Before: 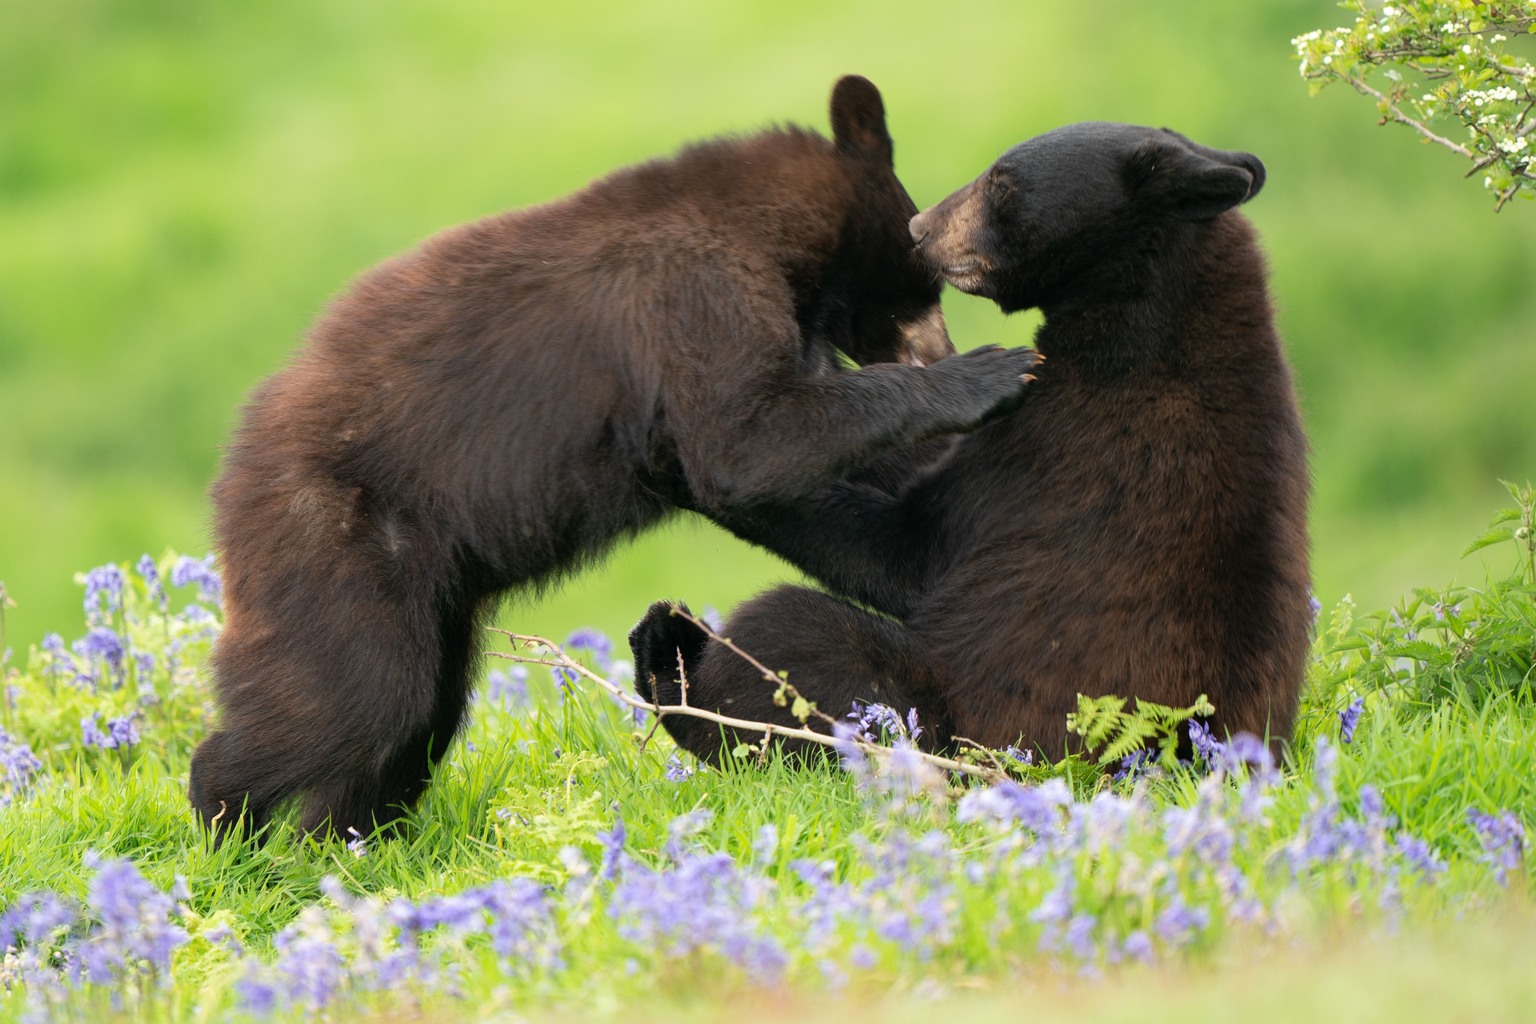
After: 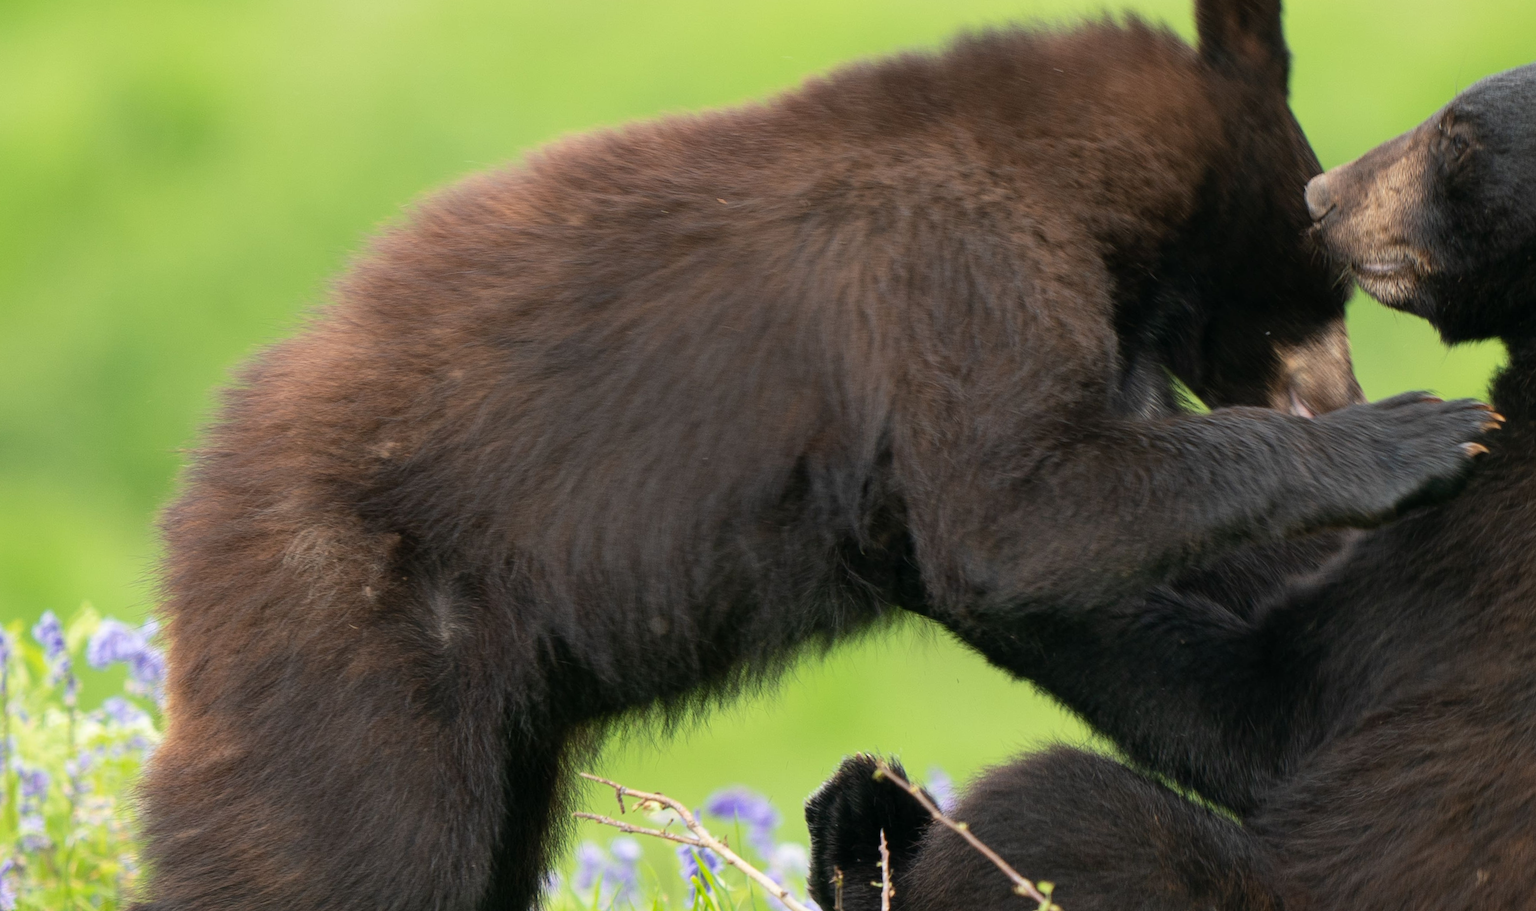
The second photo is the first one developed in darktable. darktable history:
crop and rotate: angle -4.8°, left 2.211%, top 6.892%, right 27.382%, bottom 30.46%
